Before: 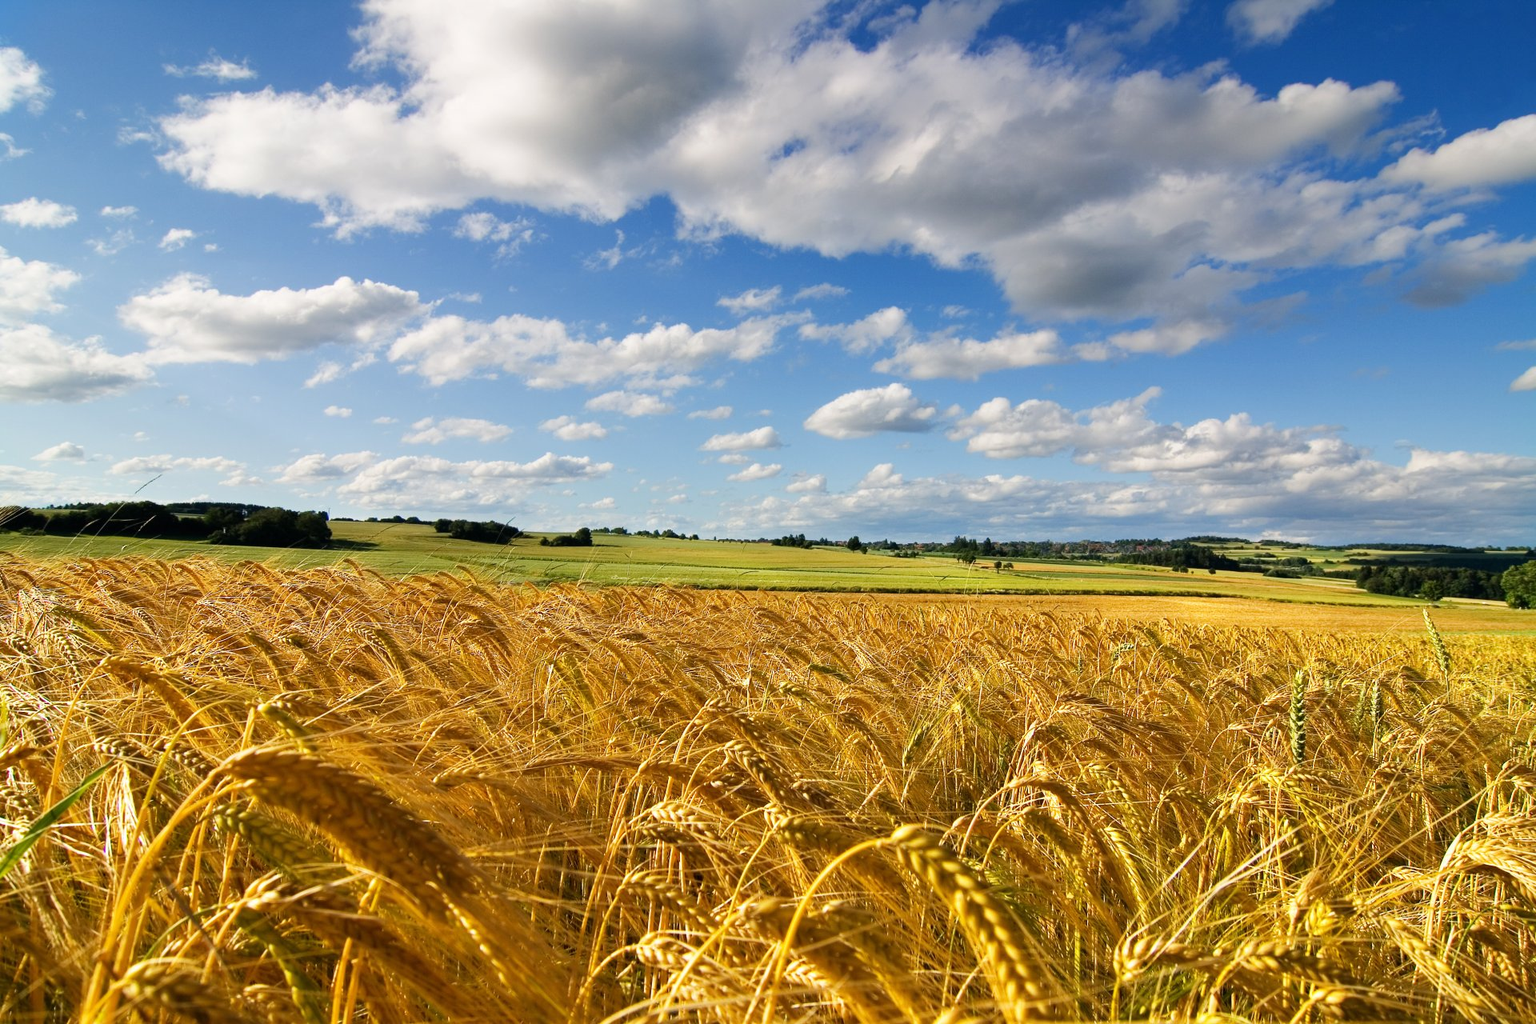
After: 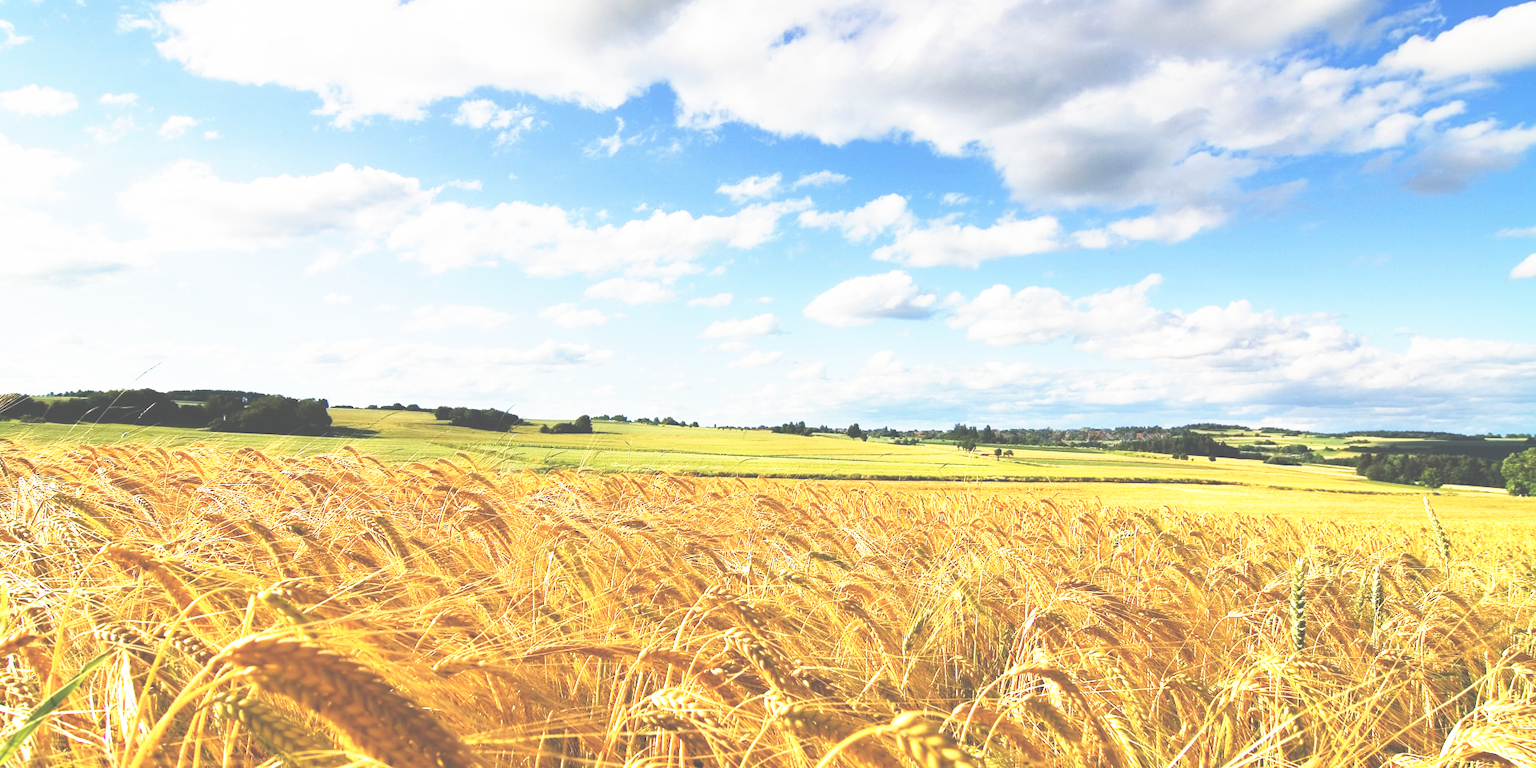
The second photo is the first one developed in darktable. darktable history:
base curve: curves: ch0 [(0, 0) (0.495, 0.917) (1, 1)], preserve colors none
crop: top 11.043%, bottom 13.894%
exposure: black level correction -0.039, exposure 0.064 EV, compensate exposure bias true, compensate highlight preservation false
